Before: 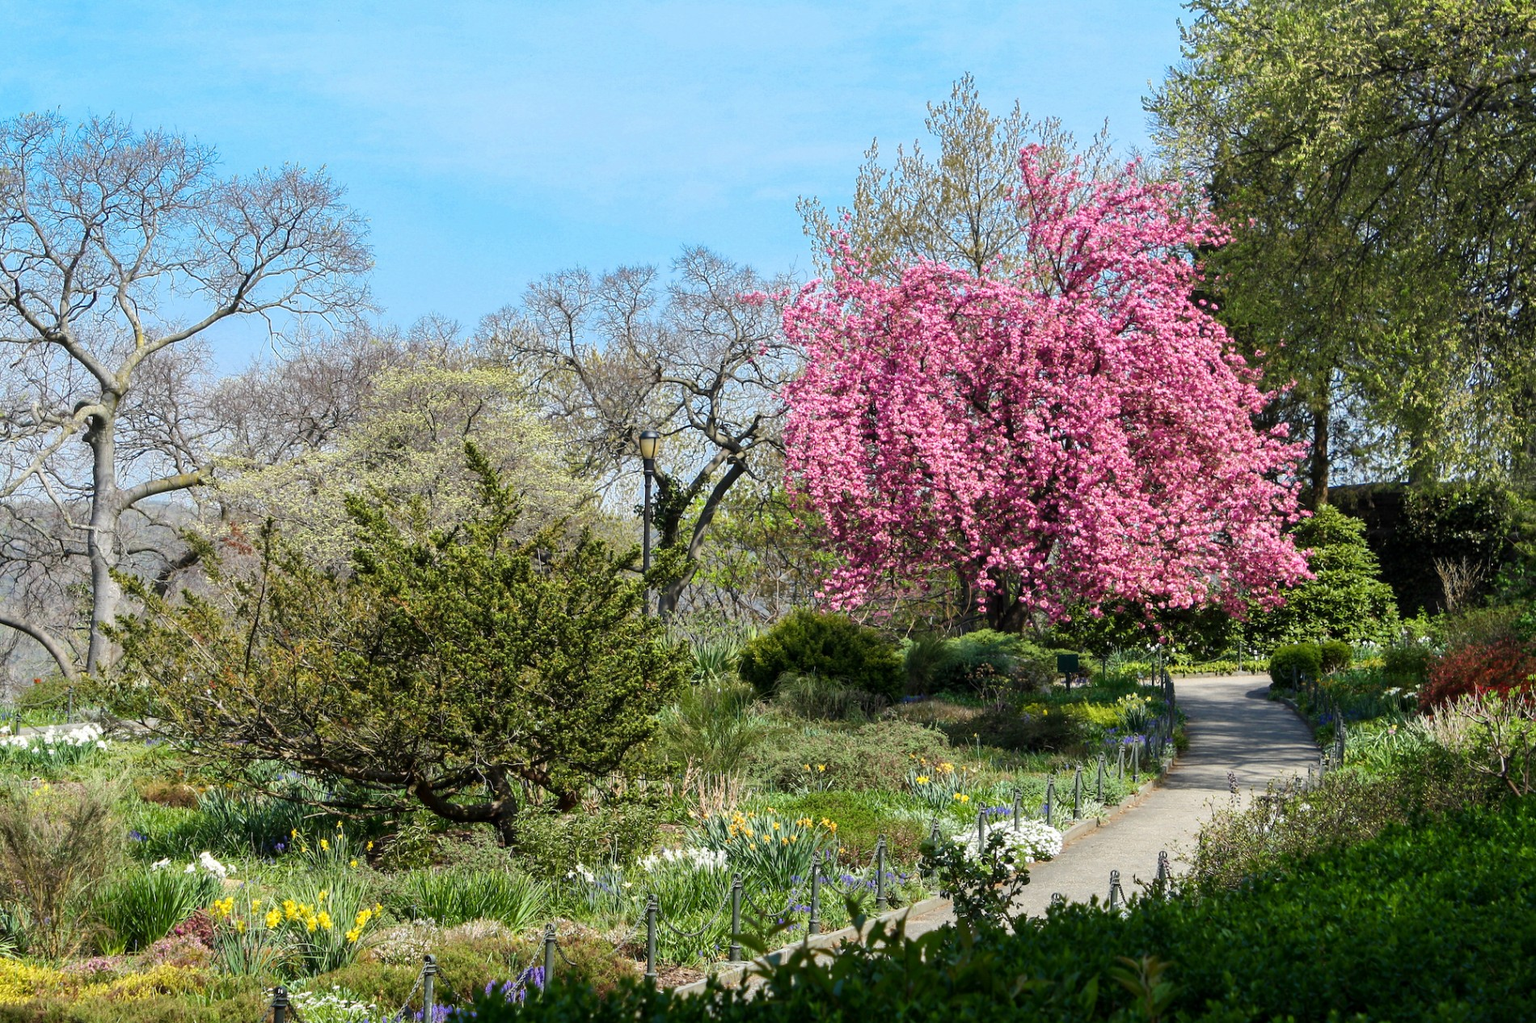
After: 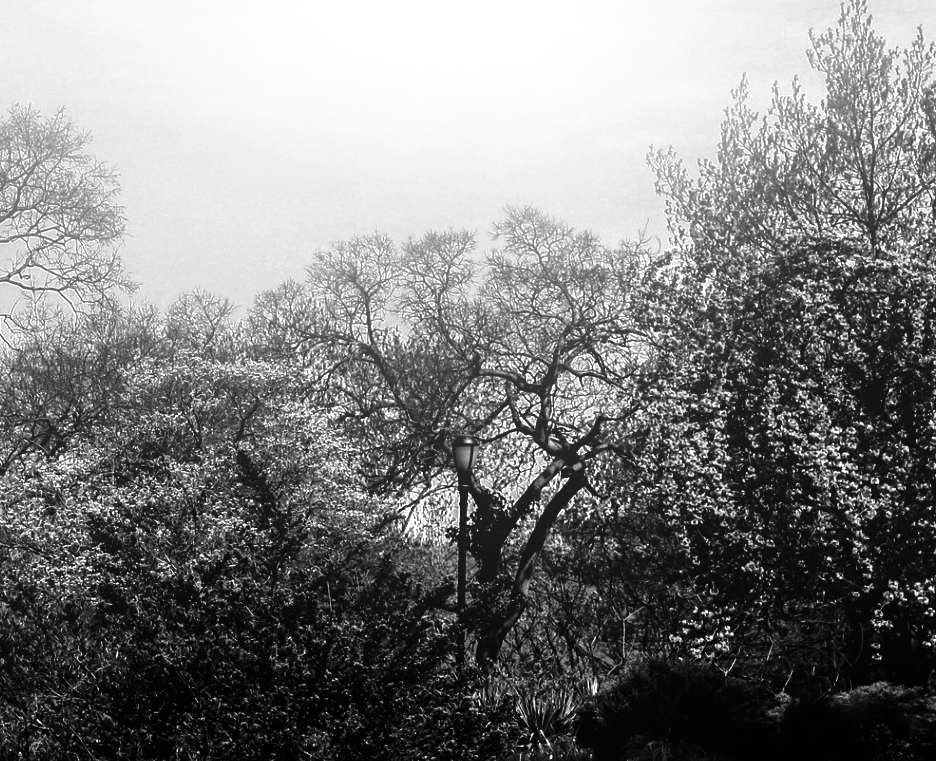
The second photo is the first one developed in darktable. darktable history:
color balance rgb: shadows lift › luminance -20%, power › hue 72.24°, highlights gain › luminance 15%, global offset › hue 171.6°, perceptual saturation grading › highlights -15%, perceptual saturation grading › shadows 25%, global vibrance 35%, contrast 10%
velvia: strength 6%
contrast brightness saturation: contrast 0.02, brightness -1, saturation -1
bloom: on, module defaults
crop: left 17.835%, top 7.675%, right 32.881%, bottom 32.213%
